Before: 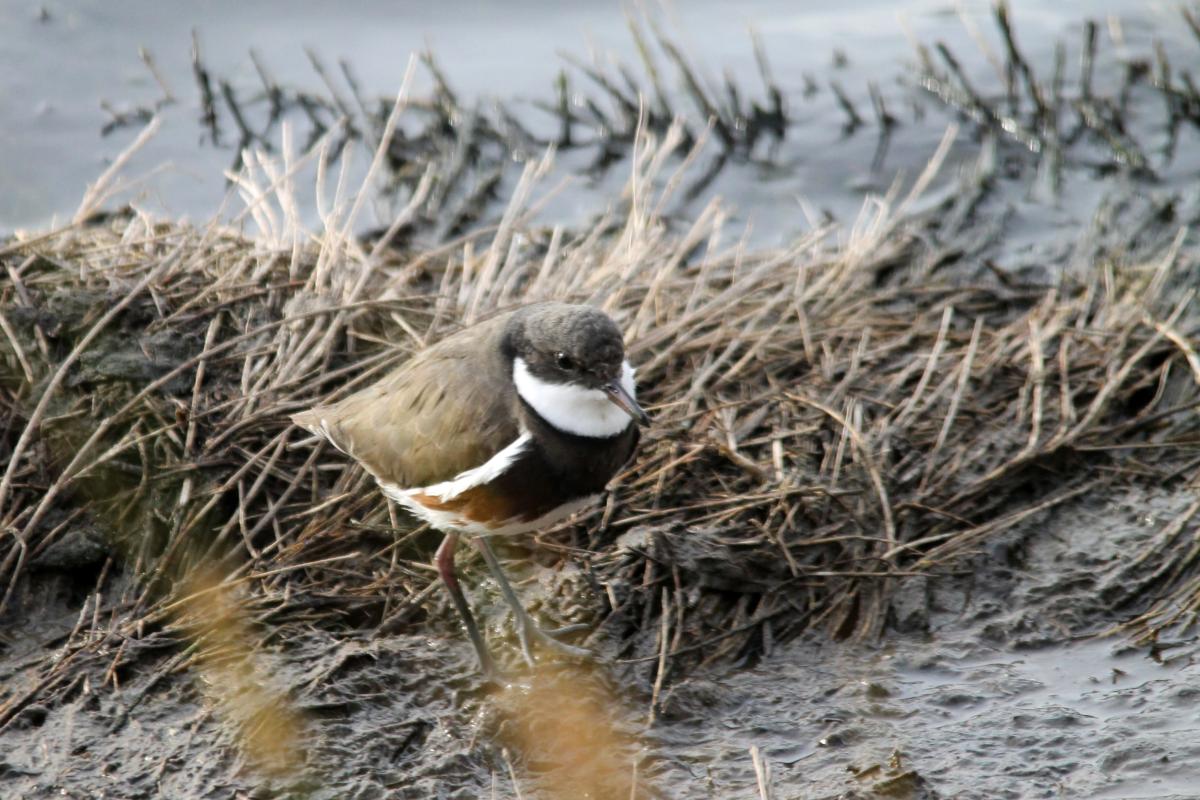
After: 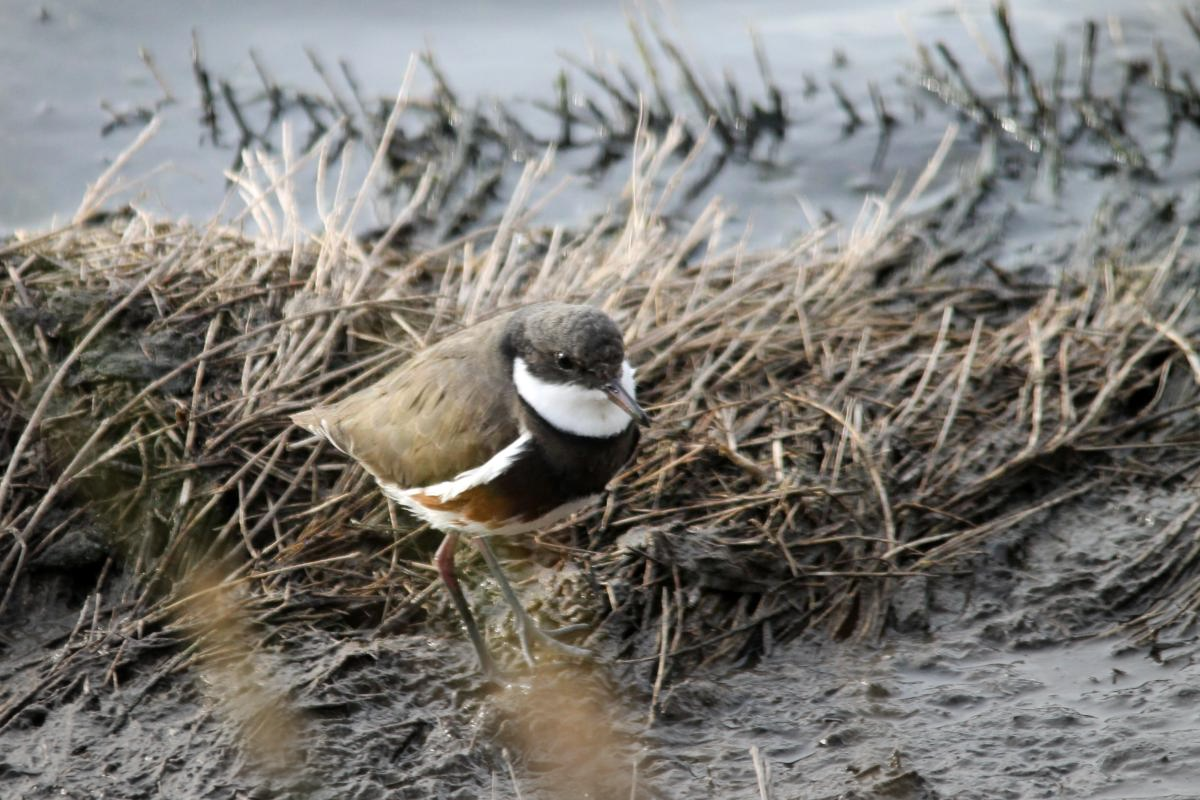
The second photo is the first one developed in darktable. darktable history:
vignetting: fall-off start 86.53%, brightness -0.214, center (-0.052, -0.357), automatic ratio true, unbound false
